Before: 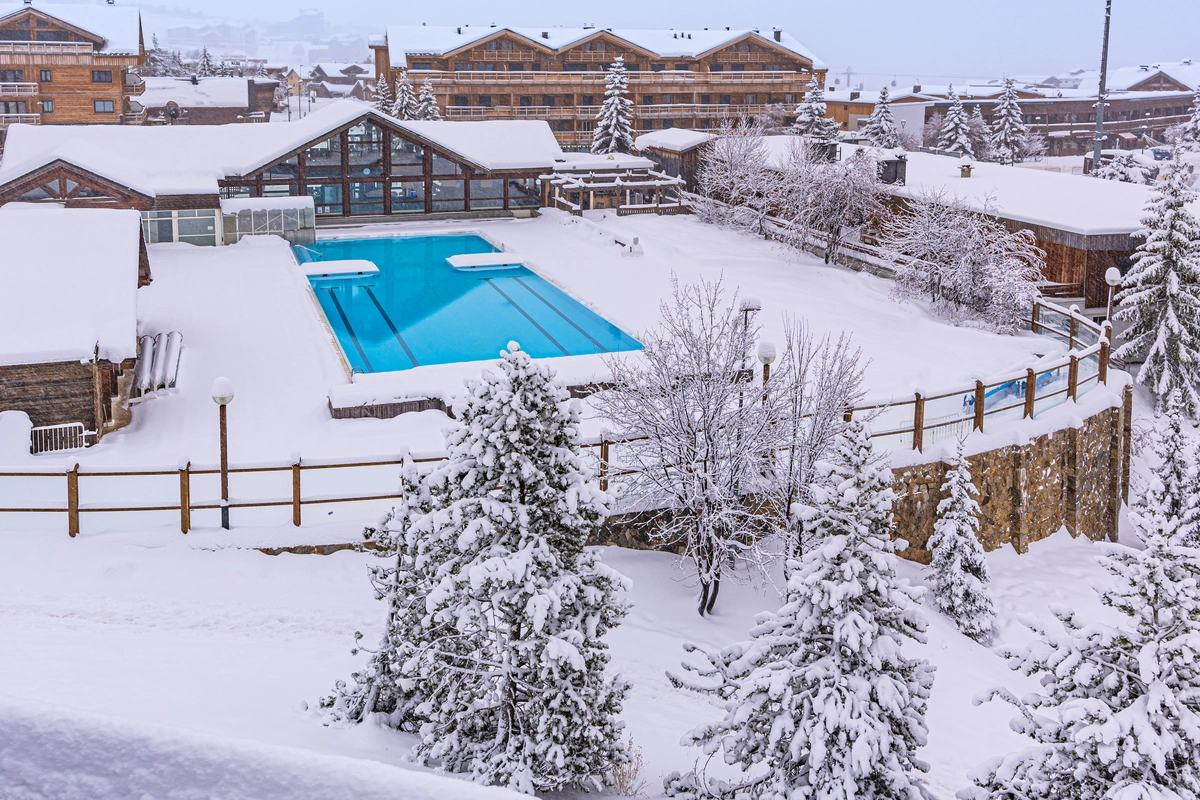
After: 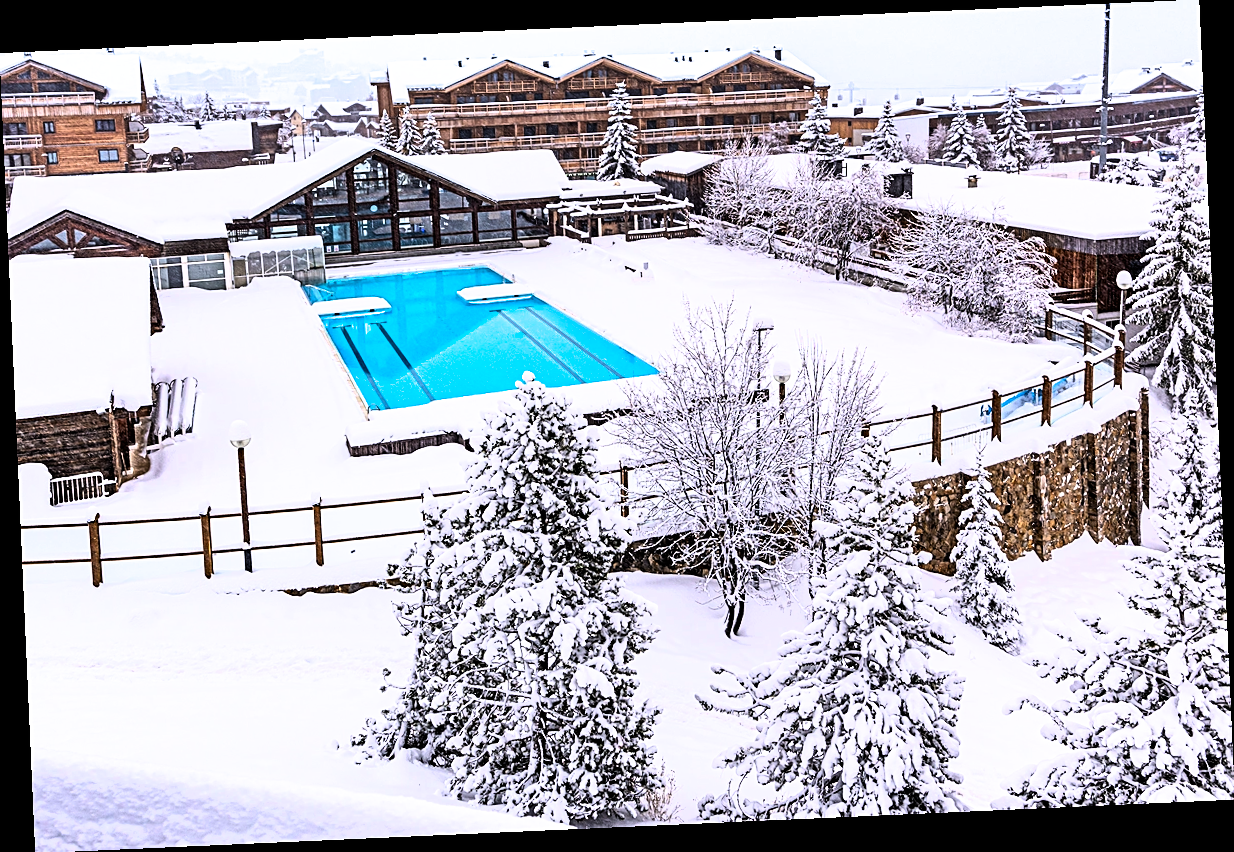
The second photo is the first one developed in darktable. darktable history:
filmic rgb: black relative exposure -8.2 EV, white relative exposure 2.2 EV, threshold 3 EV, hardness 7.11, latitude 85.74%, contrast 1.696, highlights saturation mix -4%, shadows ↔ highlights balance -2.69%, color science v5 (2021), contrast in shadows safe, contrast in highlights safe, enable highlight reconstruction true
rotate and perspective: rotation -2.56°, automatic cropping off
sharpen: on, module defaults
contrast brightness saturation: contrast 0.16, saturation 0.32
